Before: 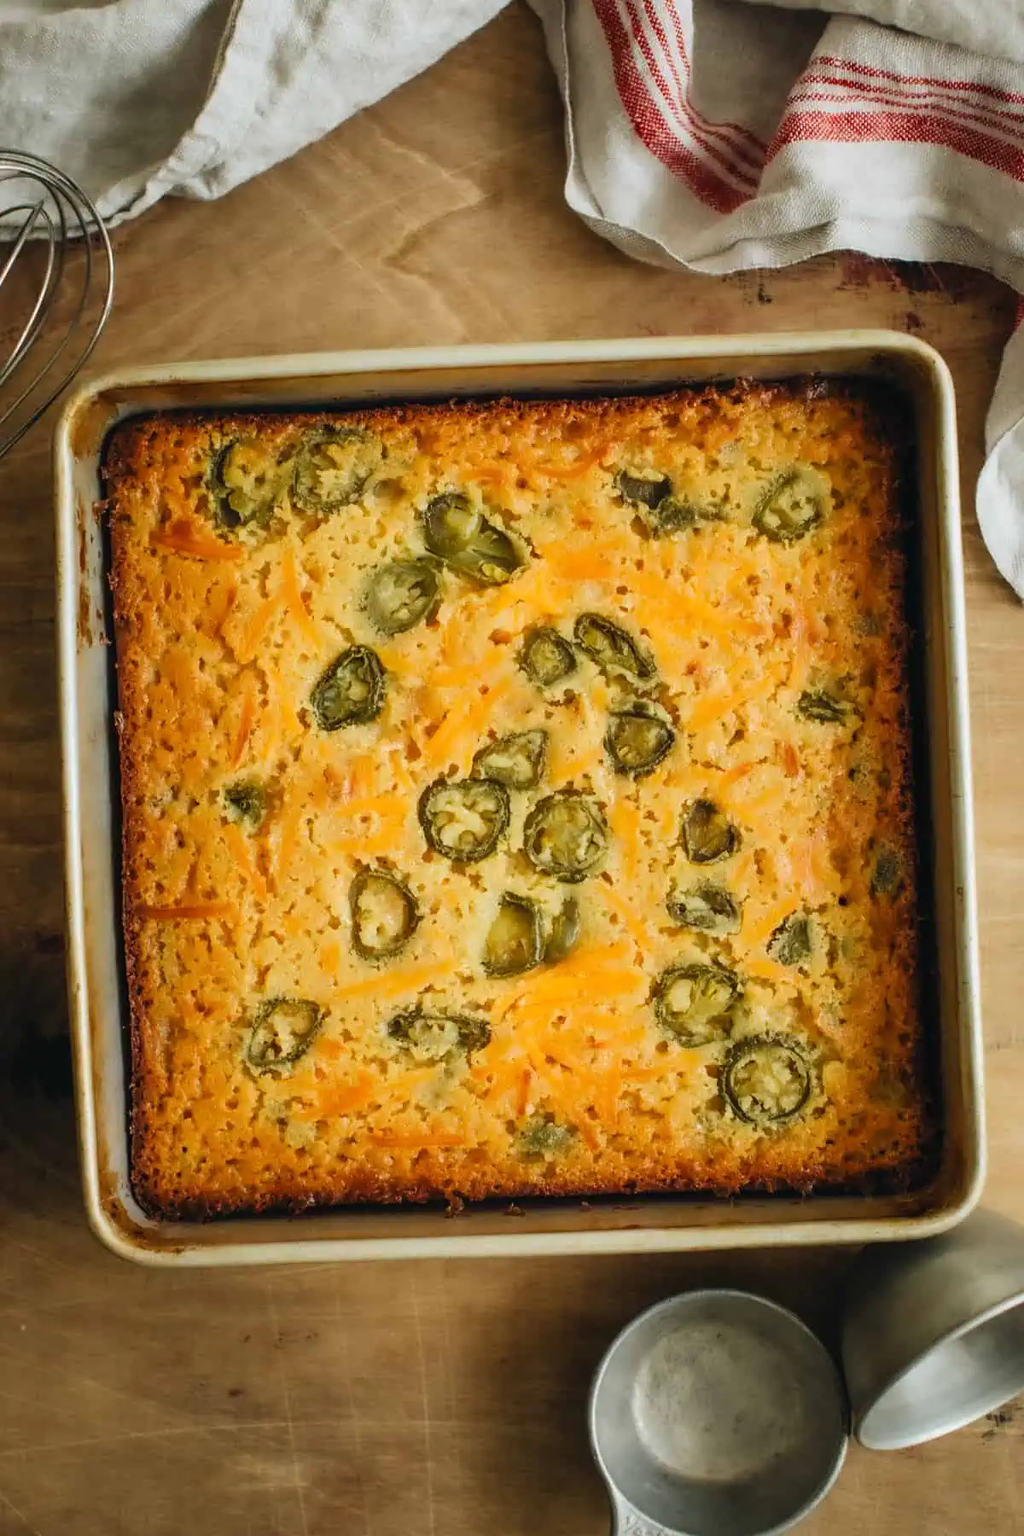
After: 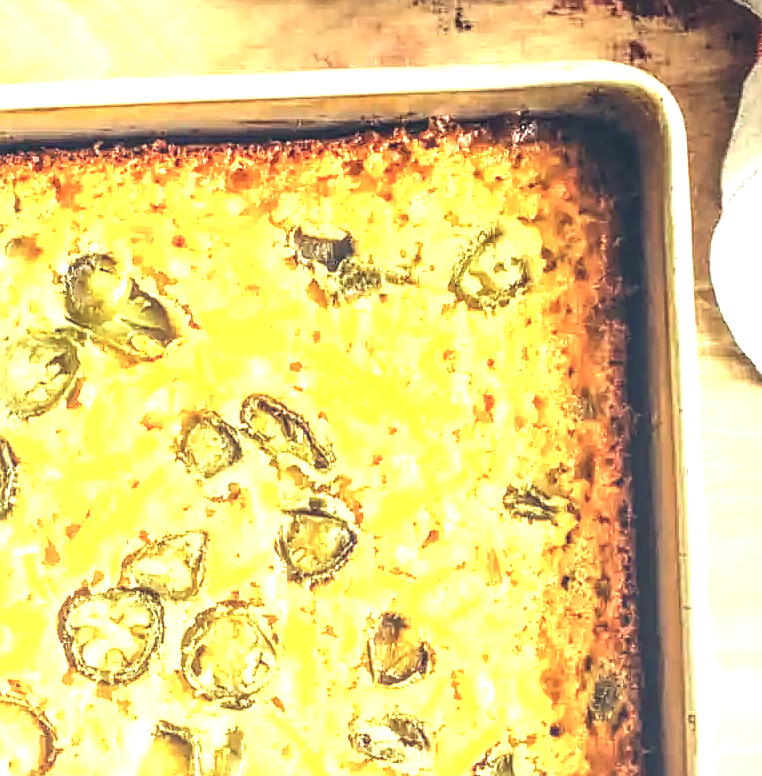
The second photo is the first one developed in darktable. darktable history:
crop: left 36.153%, top 18.11%, right 0.318%, bottom 38.743%
color balance rgb: highlights gain › chroma 4.101%, highlights gain › hue 198.57°, perceptual saturation grading › global saturation 0.041%, global vibrance 10.118%, saturation formula JzAzBz (2021)
sharpen: on, module defaults
local contrast: highlights 2%, shadows 4%, detail 133%
tone equalizer: -8 EV -0.769 EV, -7 EV -0.733 EV, -6 EV -0.563 EV, -5 EV -0.421 EV, -3 EV 0.381 EV, -2 EV 0.6 EV, -1 EV 0.684 EV, +0 EV 0.727 EV, edges refinement/feathering 500, mask exposure compensation -1.57 EV, preserve details no
exposure: black level correction 0, exposure 1.444 EV, compensate highlight preservation false
color correction: highlights a* 14.47, highlights b* 5.92, shadows a* -4.95, shadows b* -15.47, saturation 0.849
